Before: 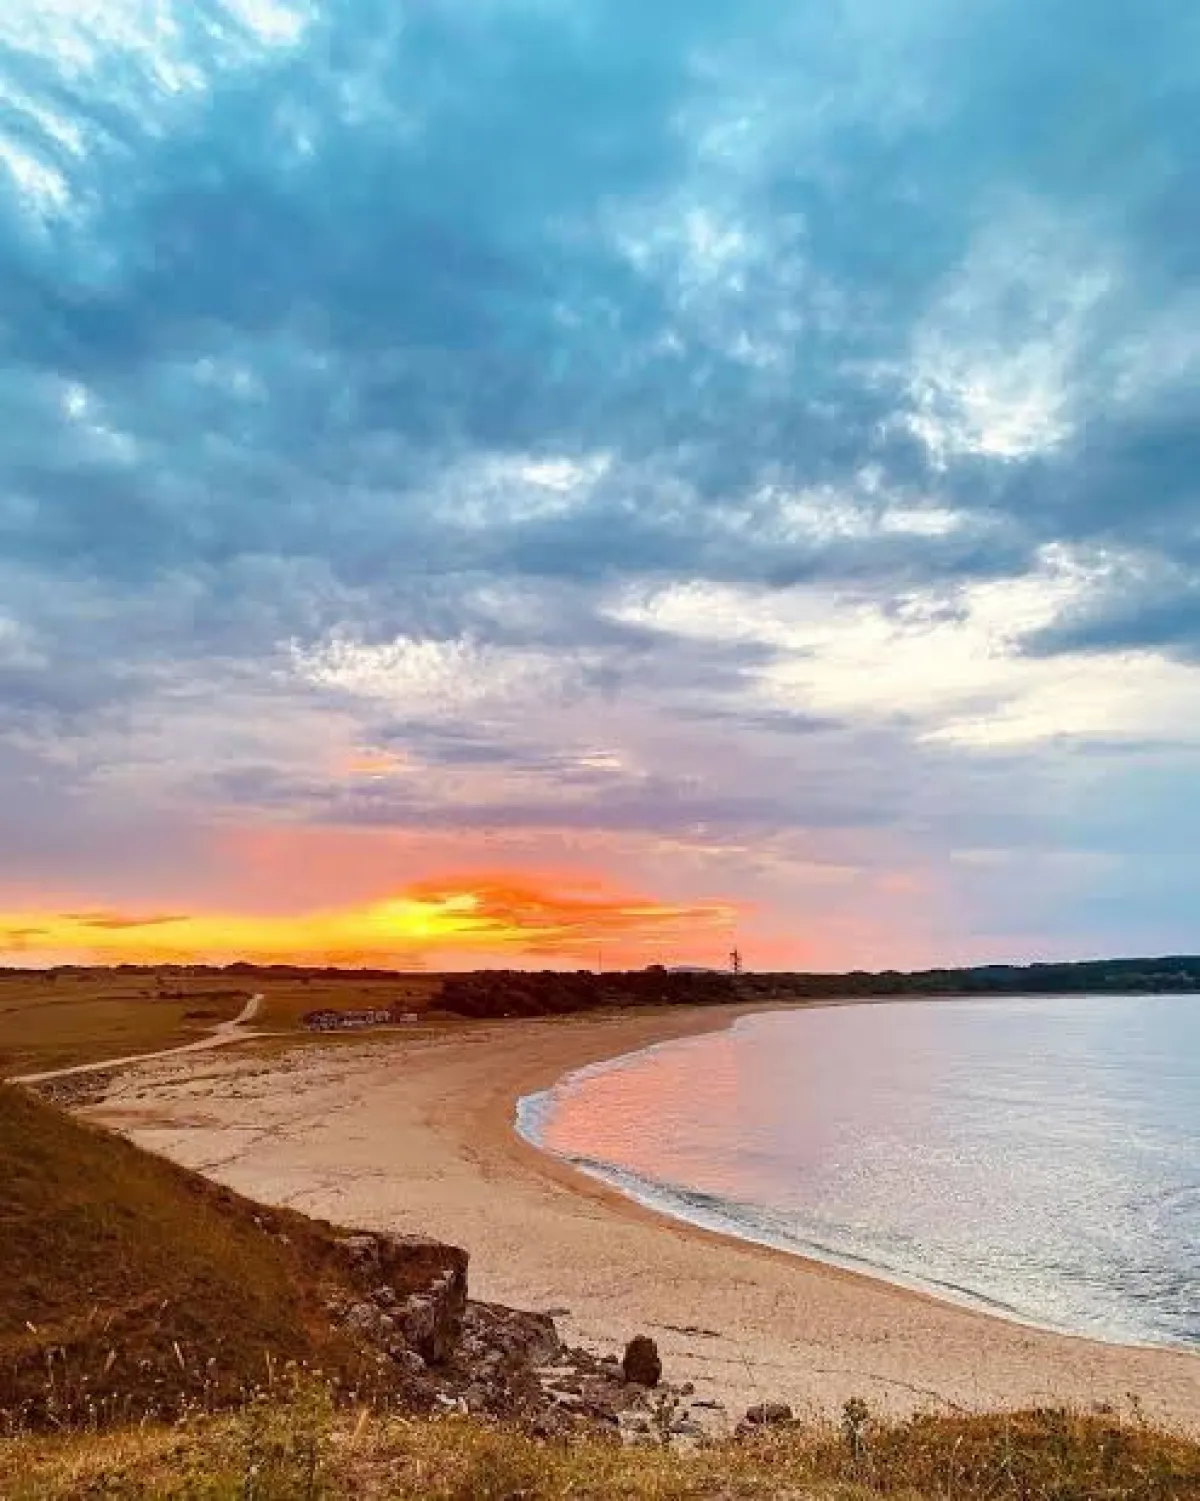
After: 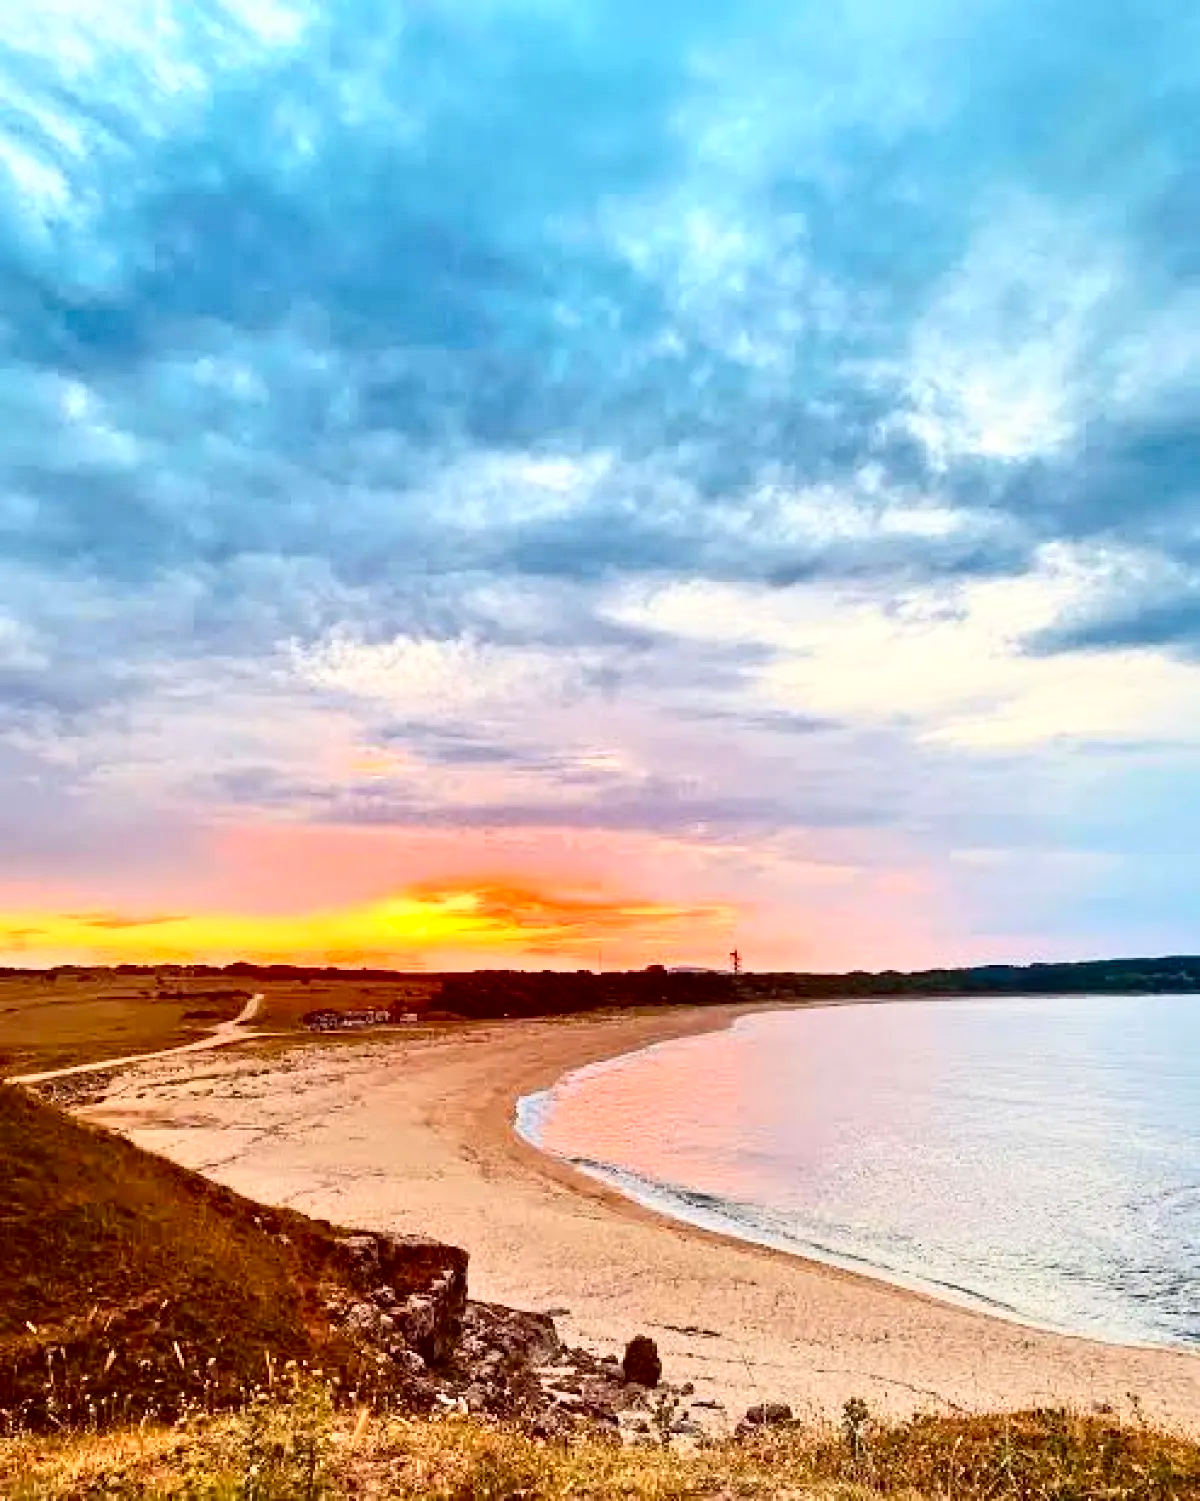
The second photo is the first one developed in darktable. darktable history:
contrast brightness saturation: contrast 0.338, brightness -0.068, saturation 0.171
tone equalizer: -7 EV 0.16 EV, -6 EV 0.599 EV, -5 EV 1.11 EV, -4 EV 1.3 EV, -3 EV 1.14 EV, -2 EV 0.6 EV, -1 EV 0.154 EV, mask exposure compensation -0.506 EV
